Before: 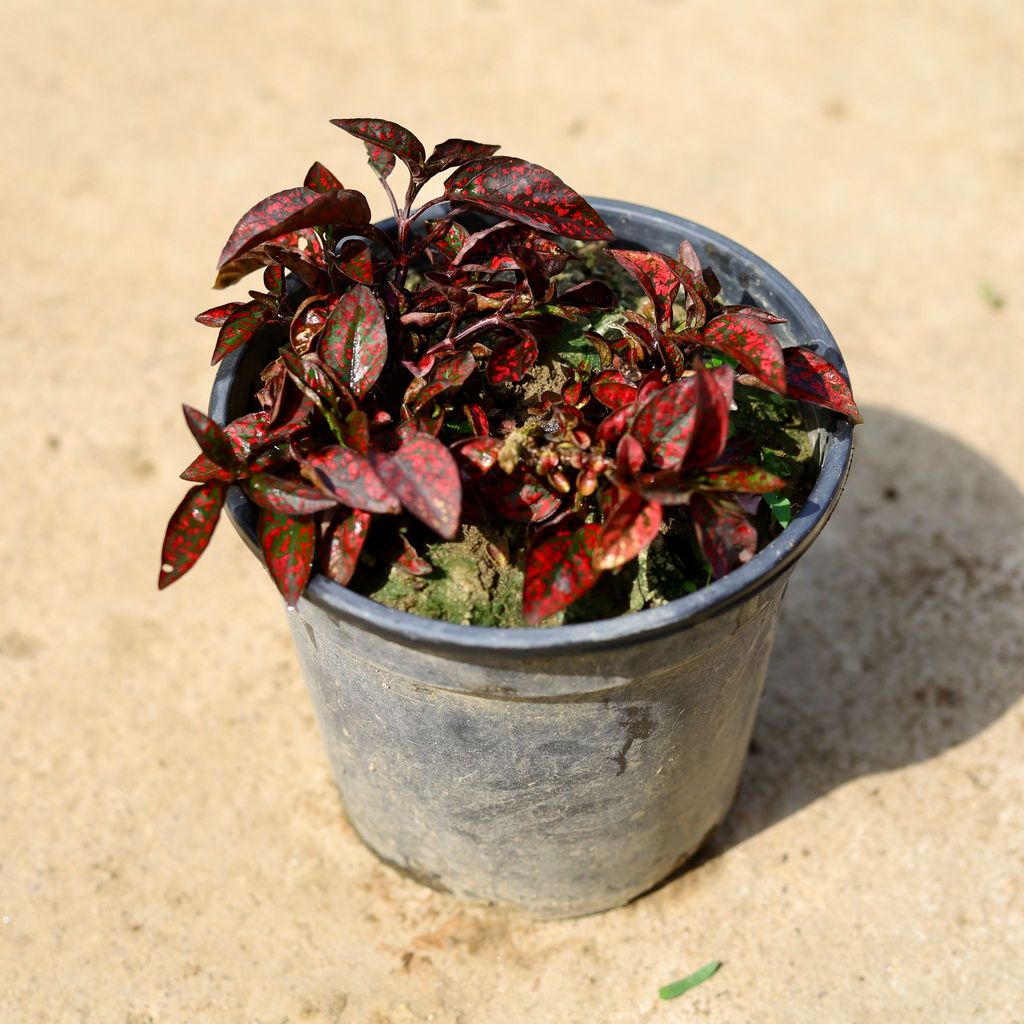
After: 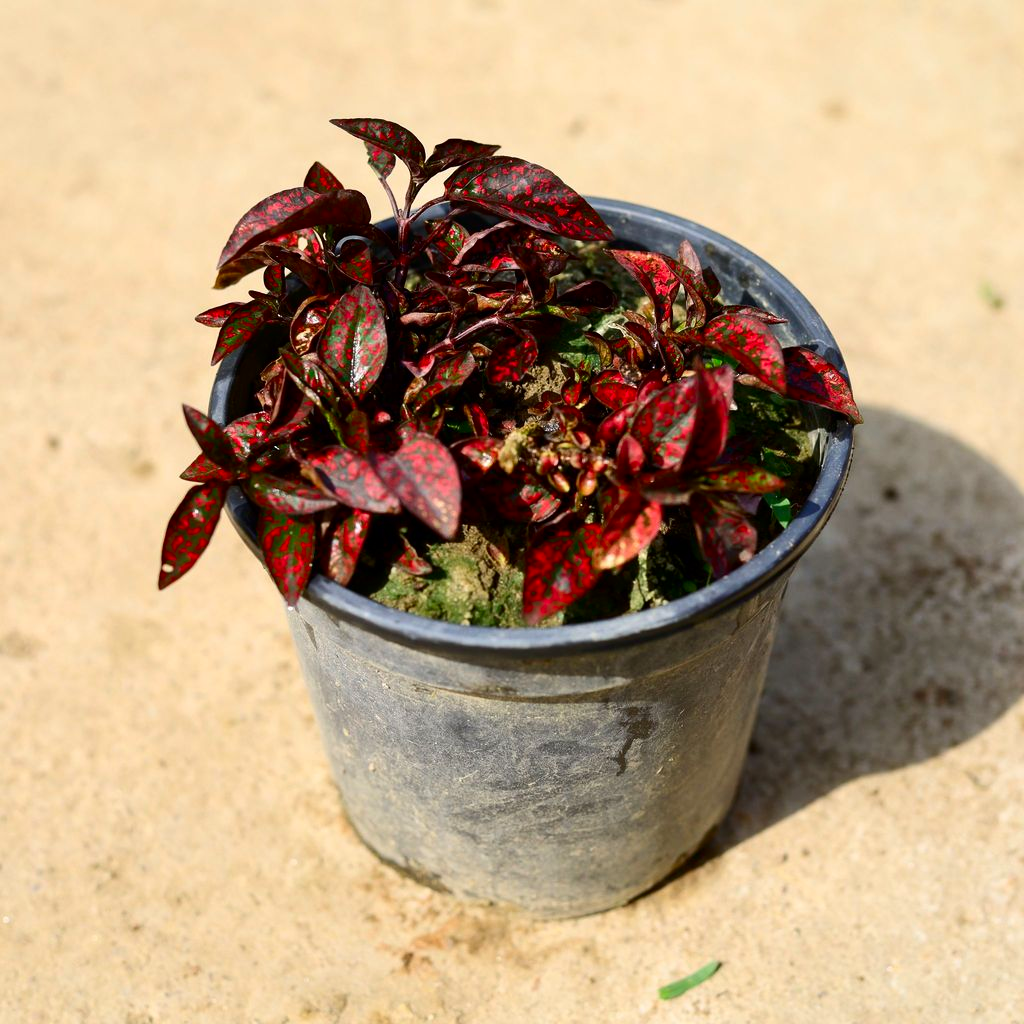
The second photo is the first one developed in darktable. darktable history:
contrast brightness saturation: contrast 0.128, brightness -0.048, saturation 0.151
